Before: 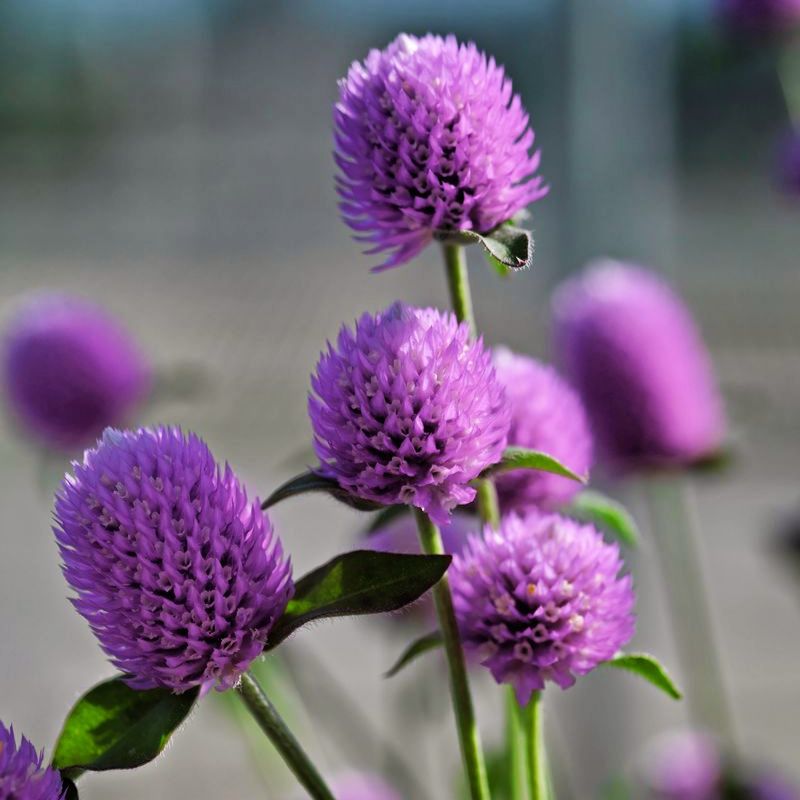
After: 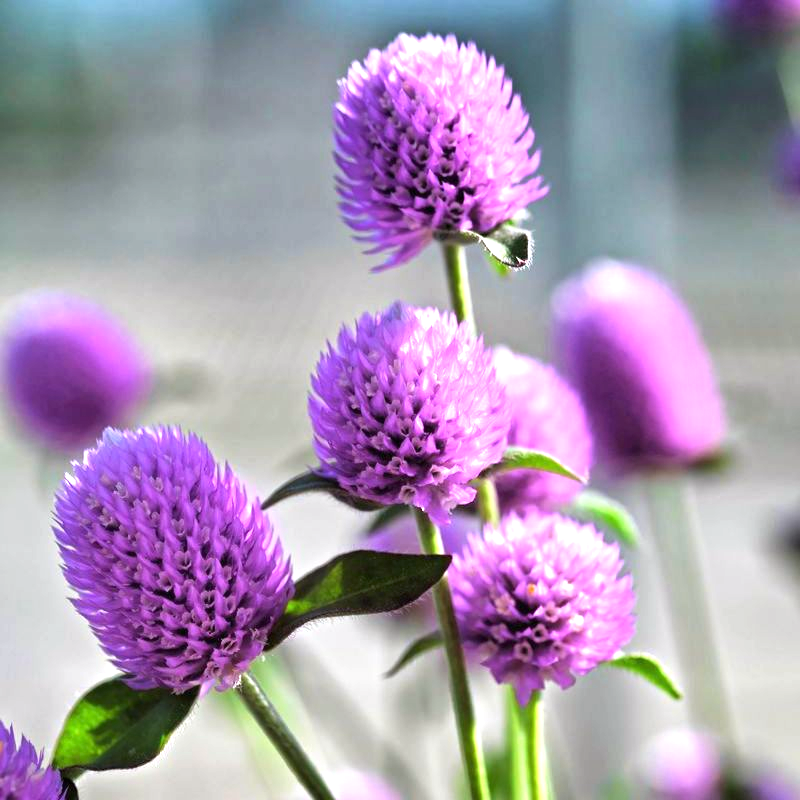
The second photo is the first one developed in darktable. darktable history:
white balance: red 0.982, blue 1.018
exposure: black level correction 0, exposure 1.2 EV, compensate exposure bias true, compensate highlight preservation false
